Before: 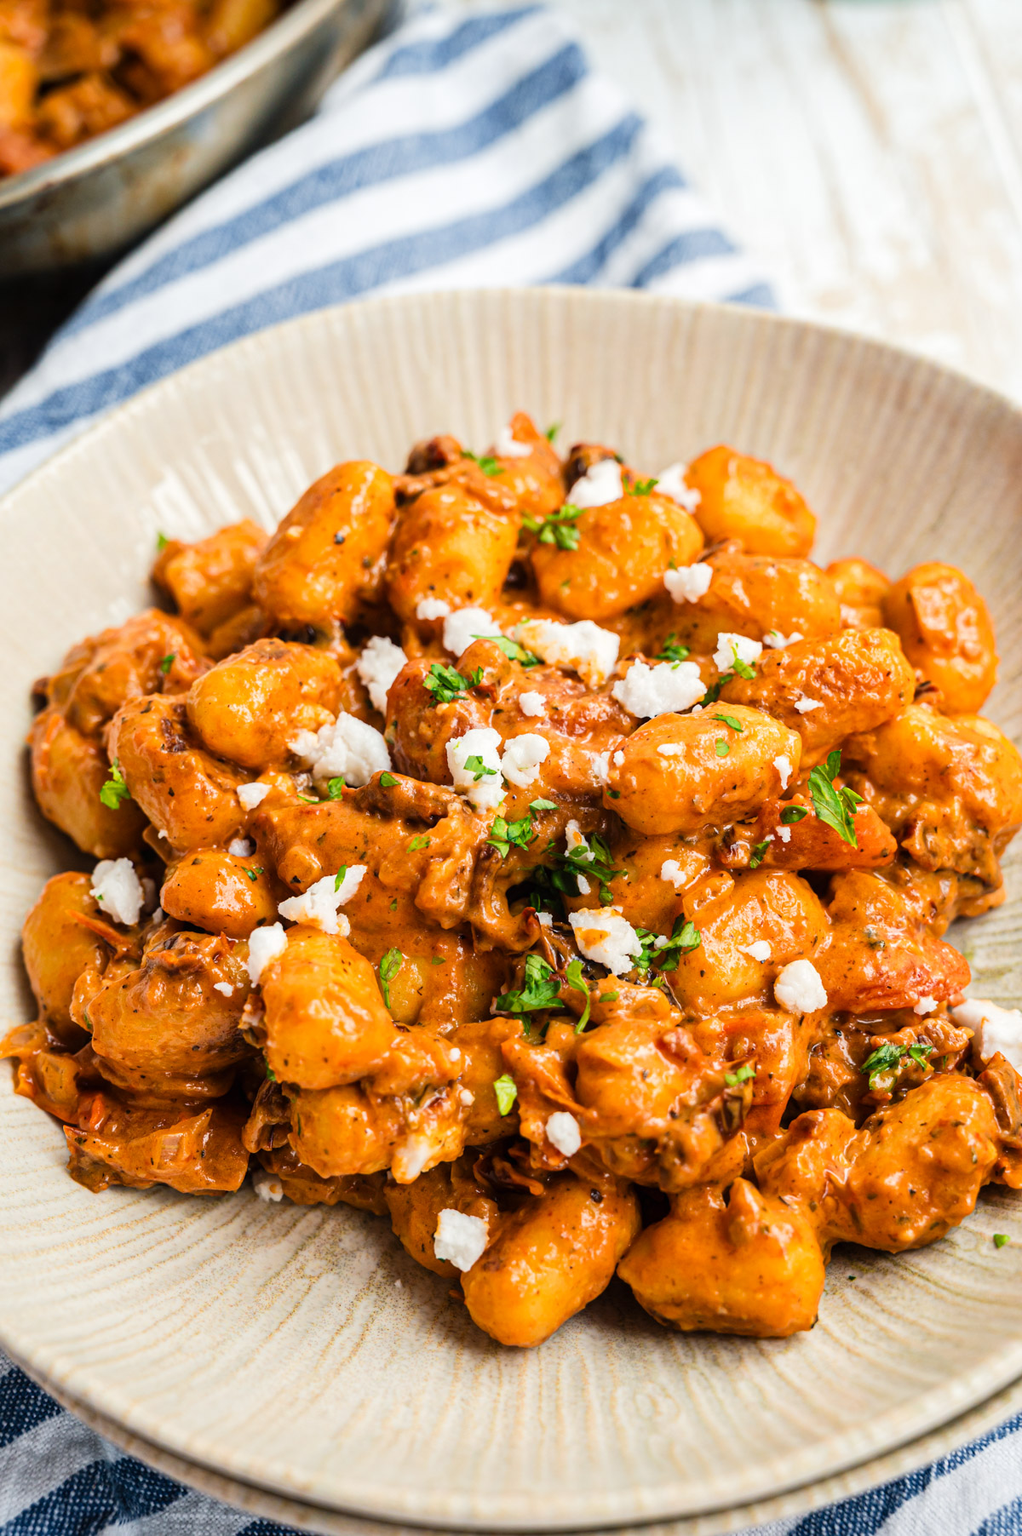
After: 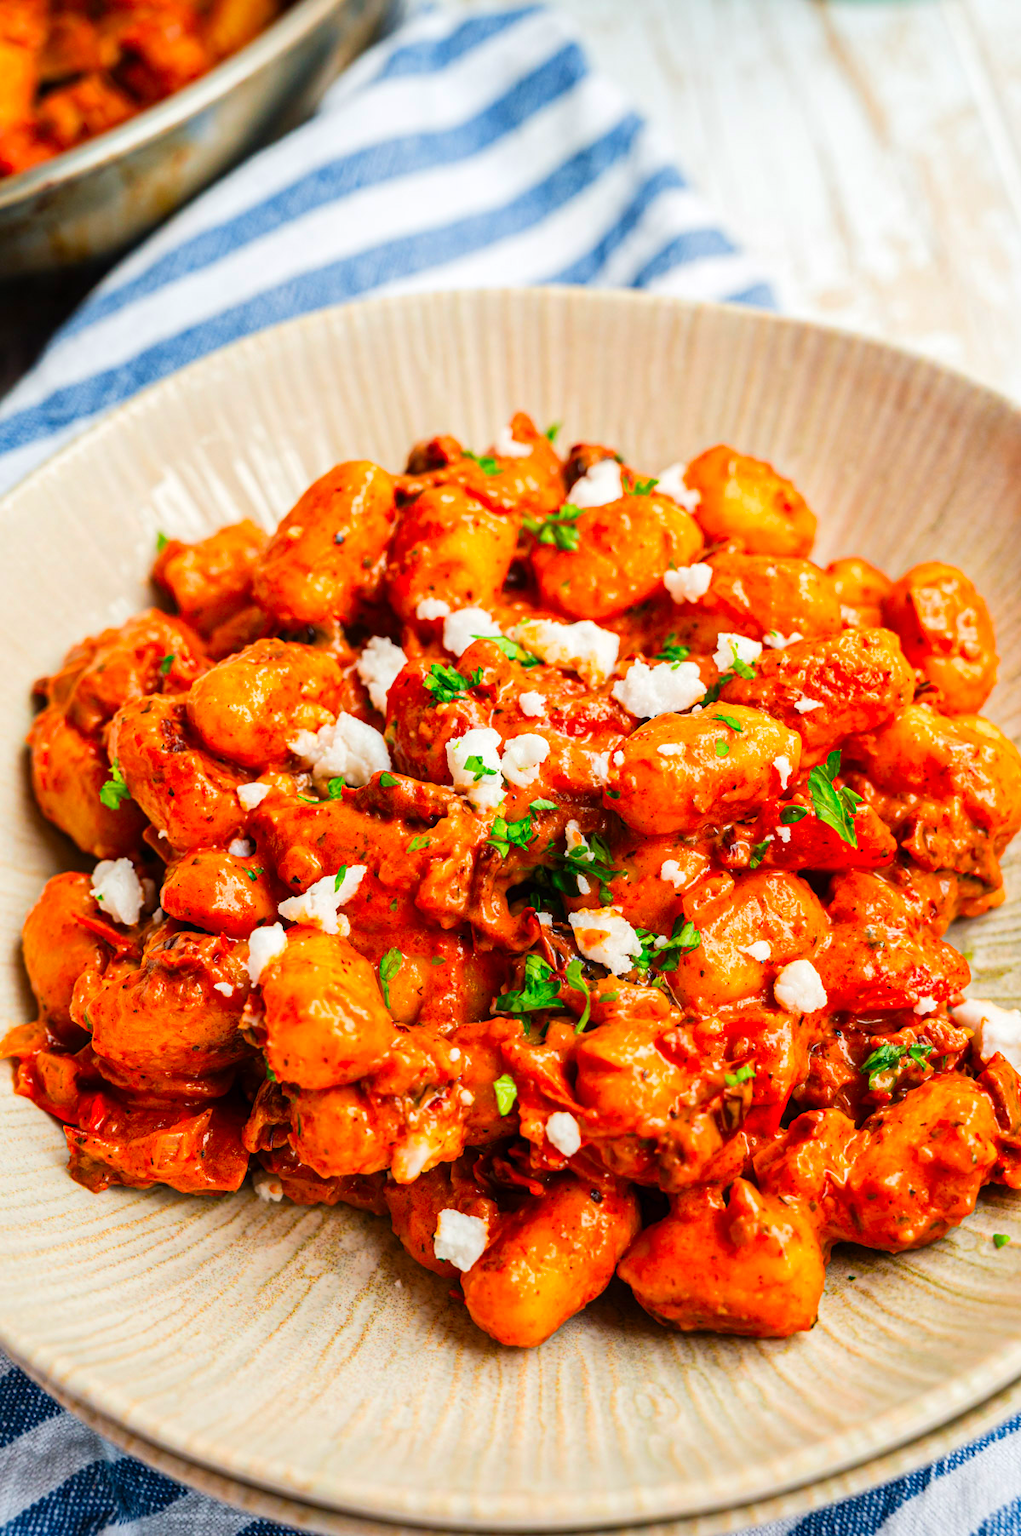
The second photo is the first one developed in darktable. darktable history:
local contrast: mode bilateral grid, contrast 10, coarseness 25, detail 115%, midtone range 0.2
color contrast: green-magenta contrast 1.69, blue-yellow contrast 1.49
